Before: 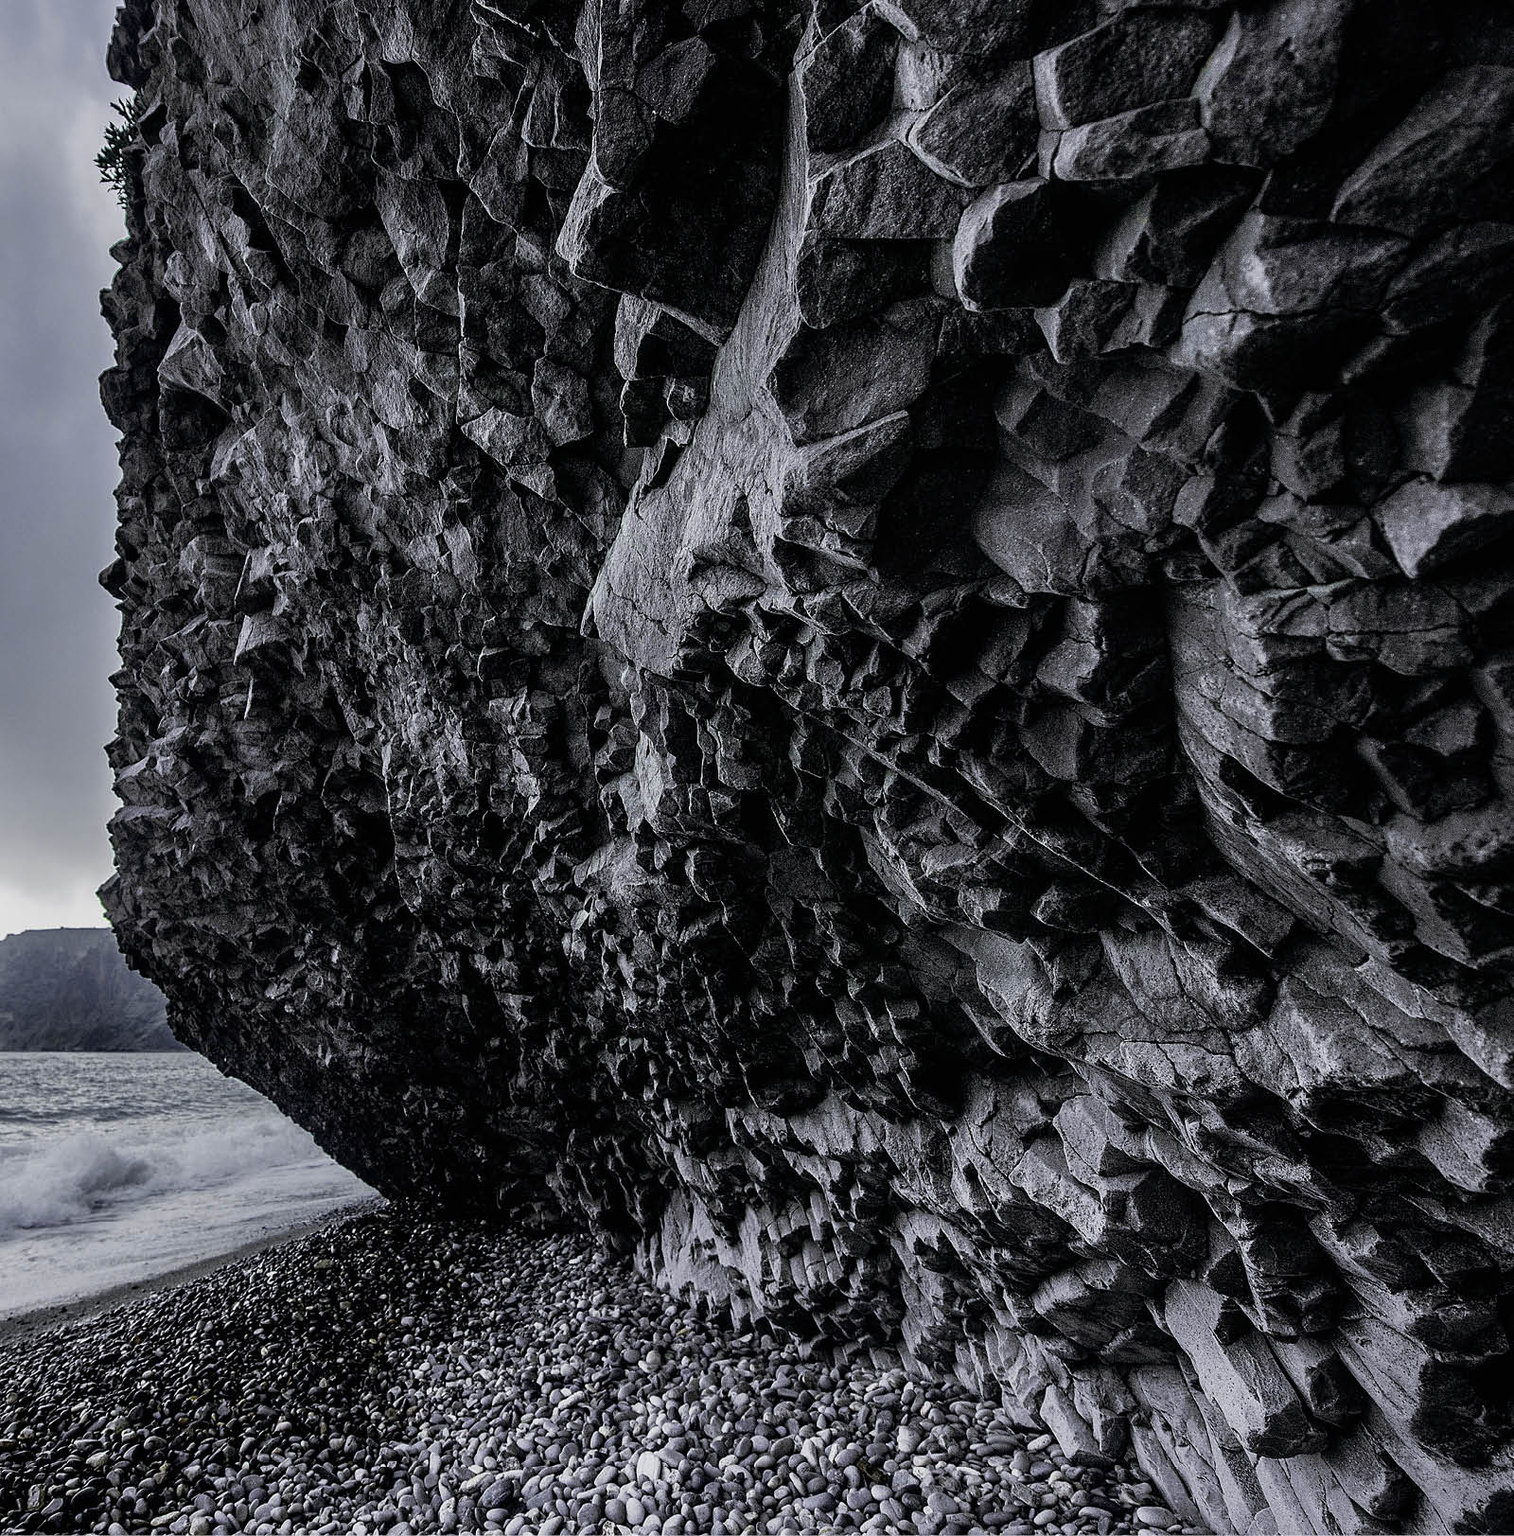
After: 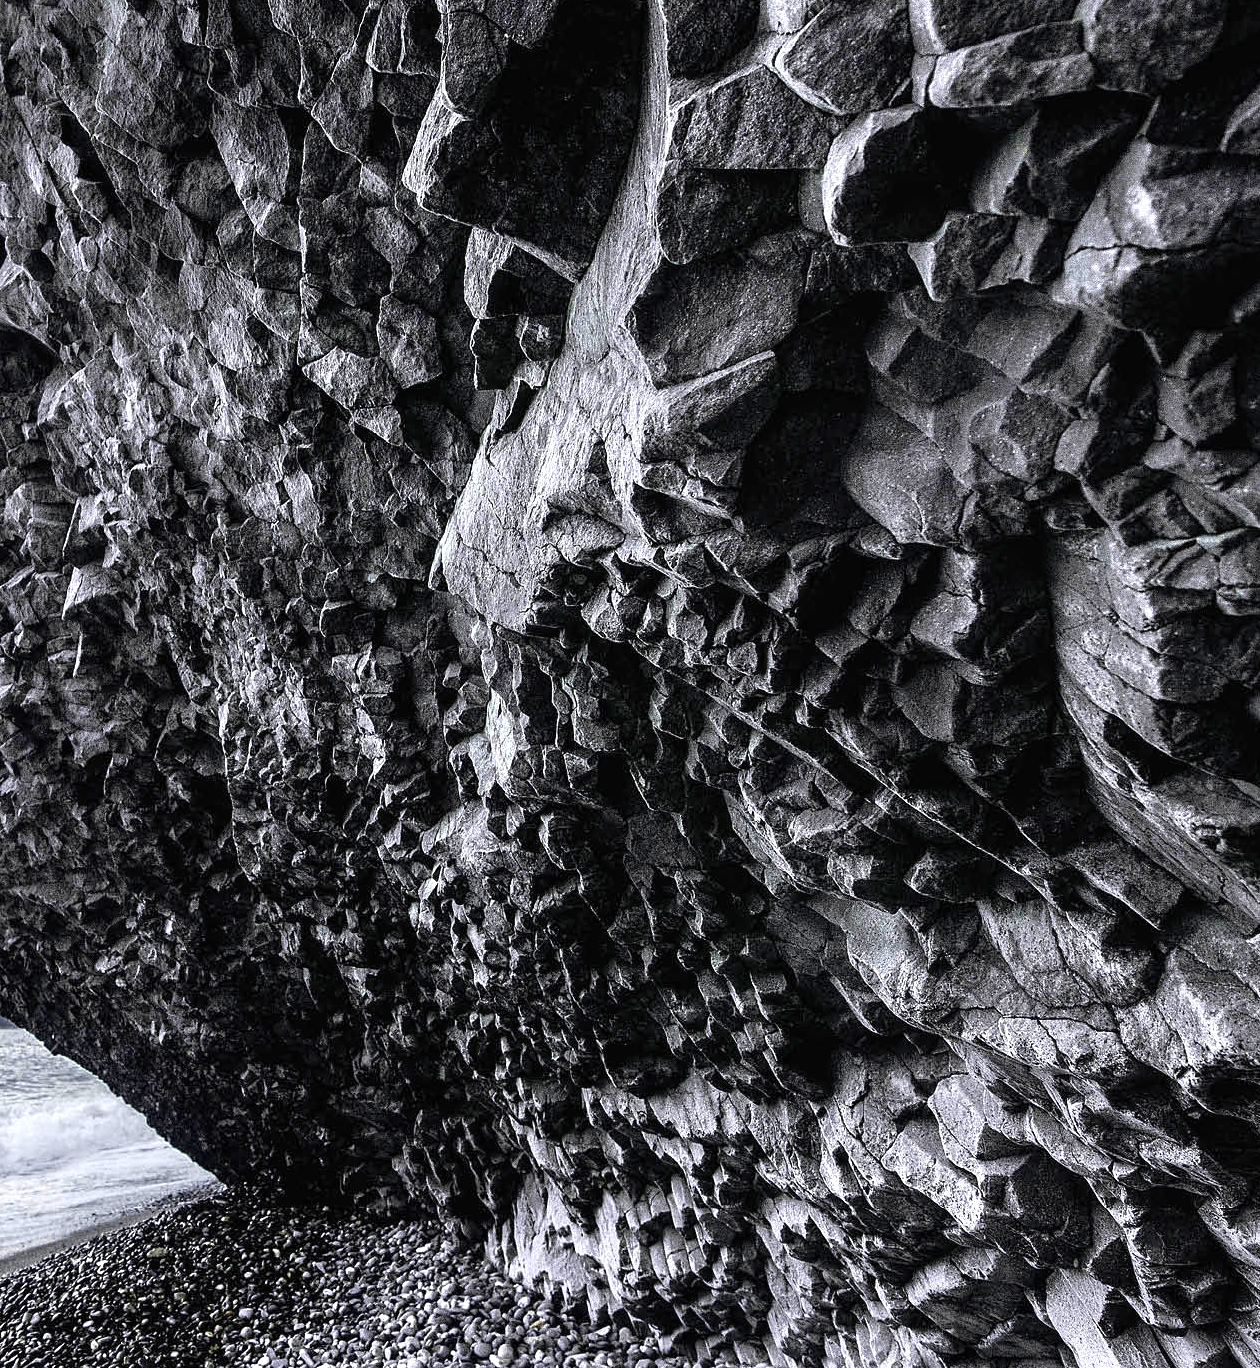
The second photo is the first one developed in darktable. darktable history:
crop: left 11.607%, top 5.158%, right 9.582%, bottom 10.534%
exposure: black level correction 0, exposure 1.098 EV, compensate highlight preservation false
